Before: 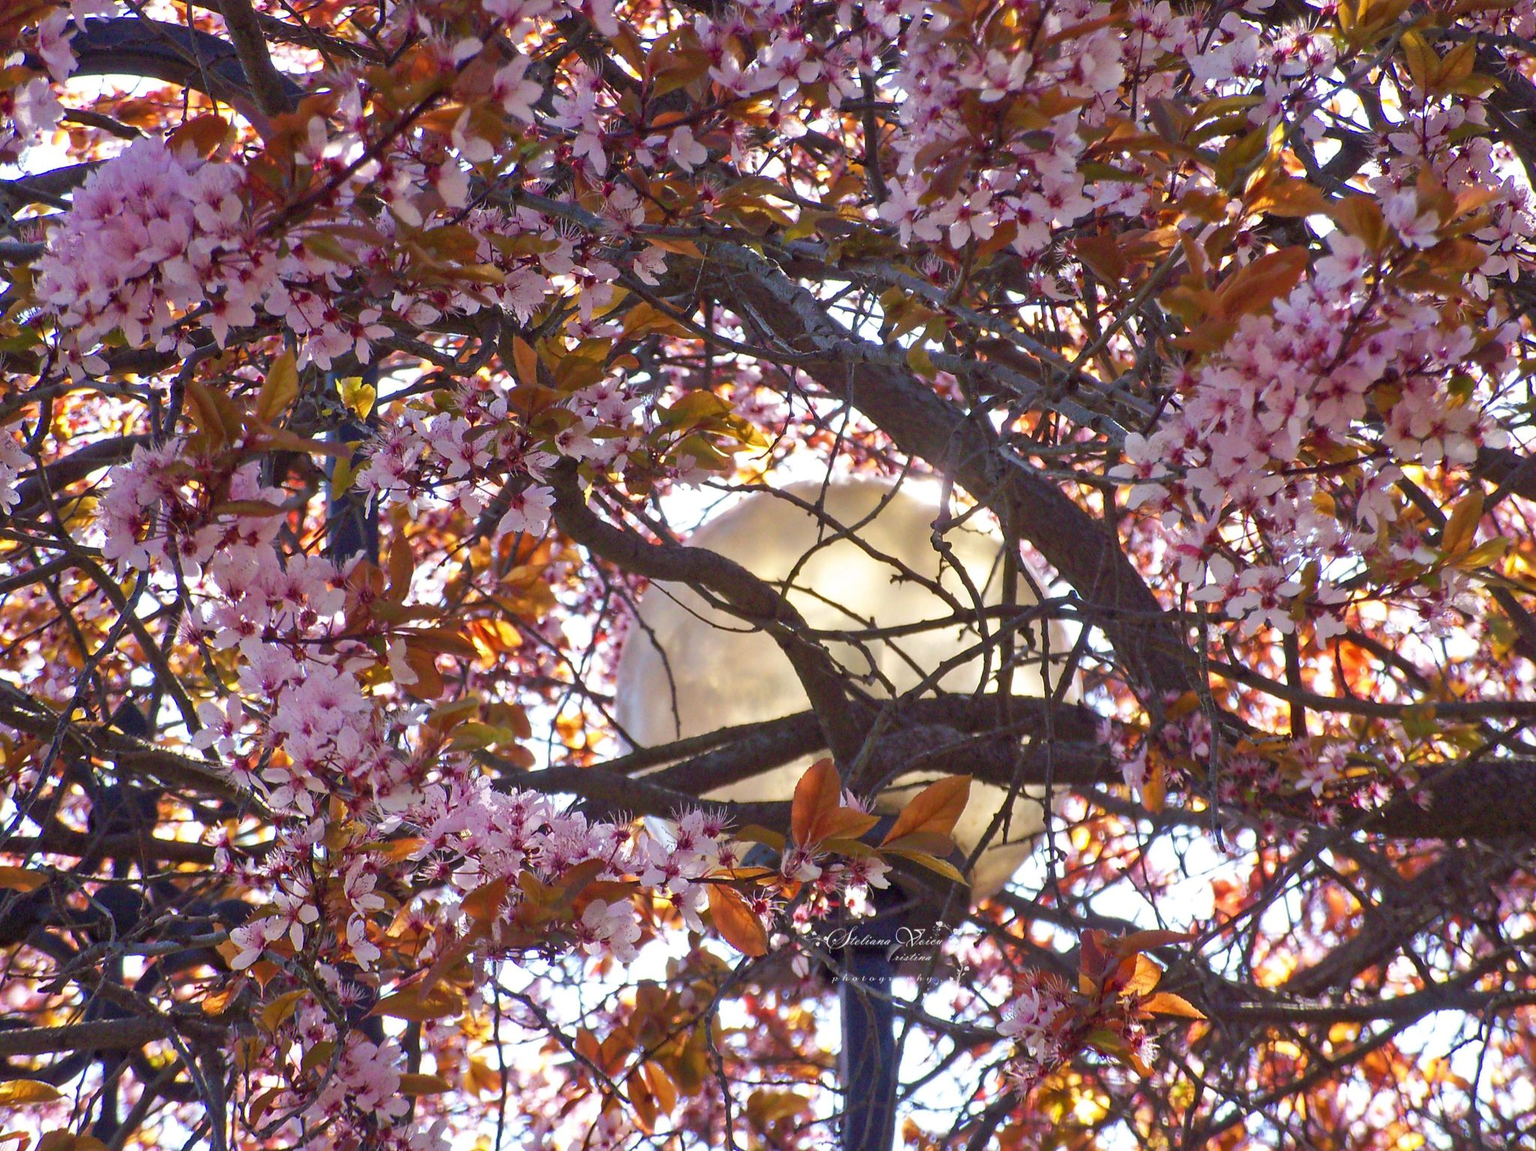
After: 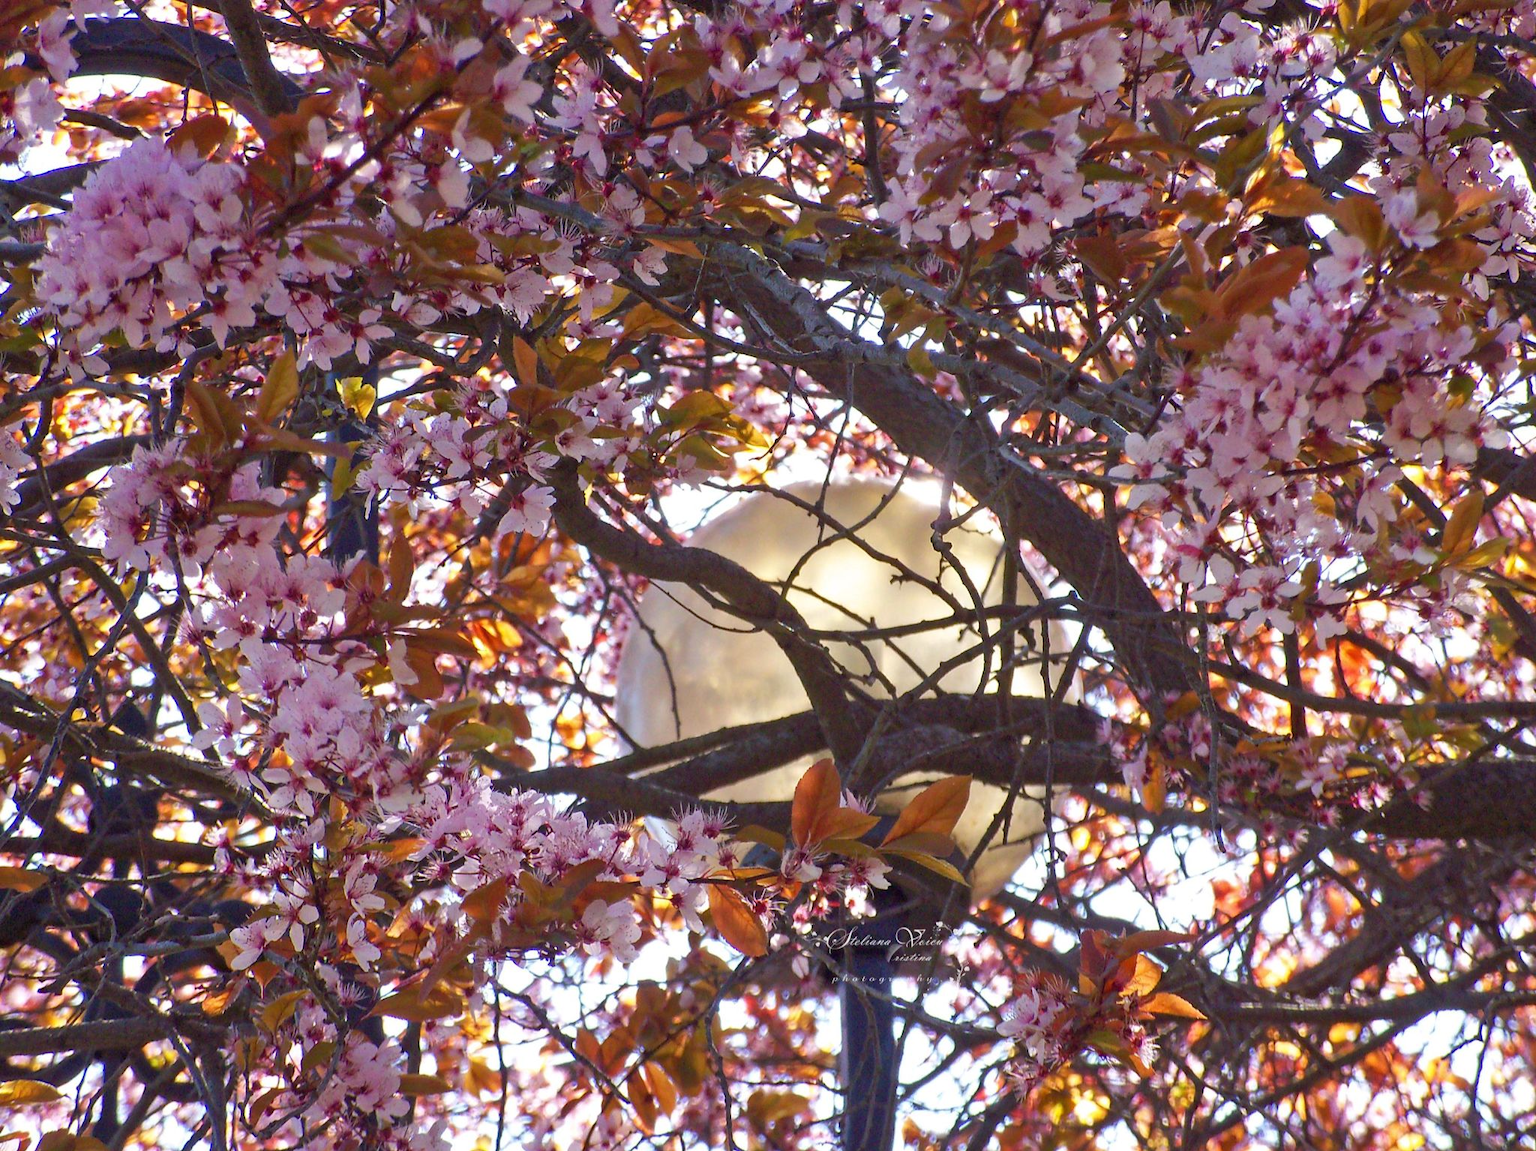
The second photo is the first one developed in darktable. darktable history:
shadows and highlights: radius 334.61, shadows 63.28, highlights 5.92, compress 88.04%, soften with gaussian
